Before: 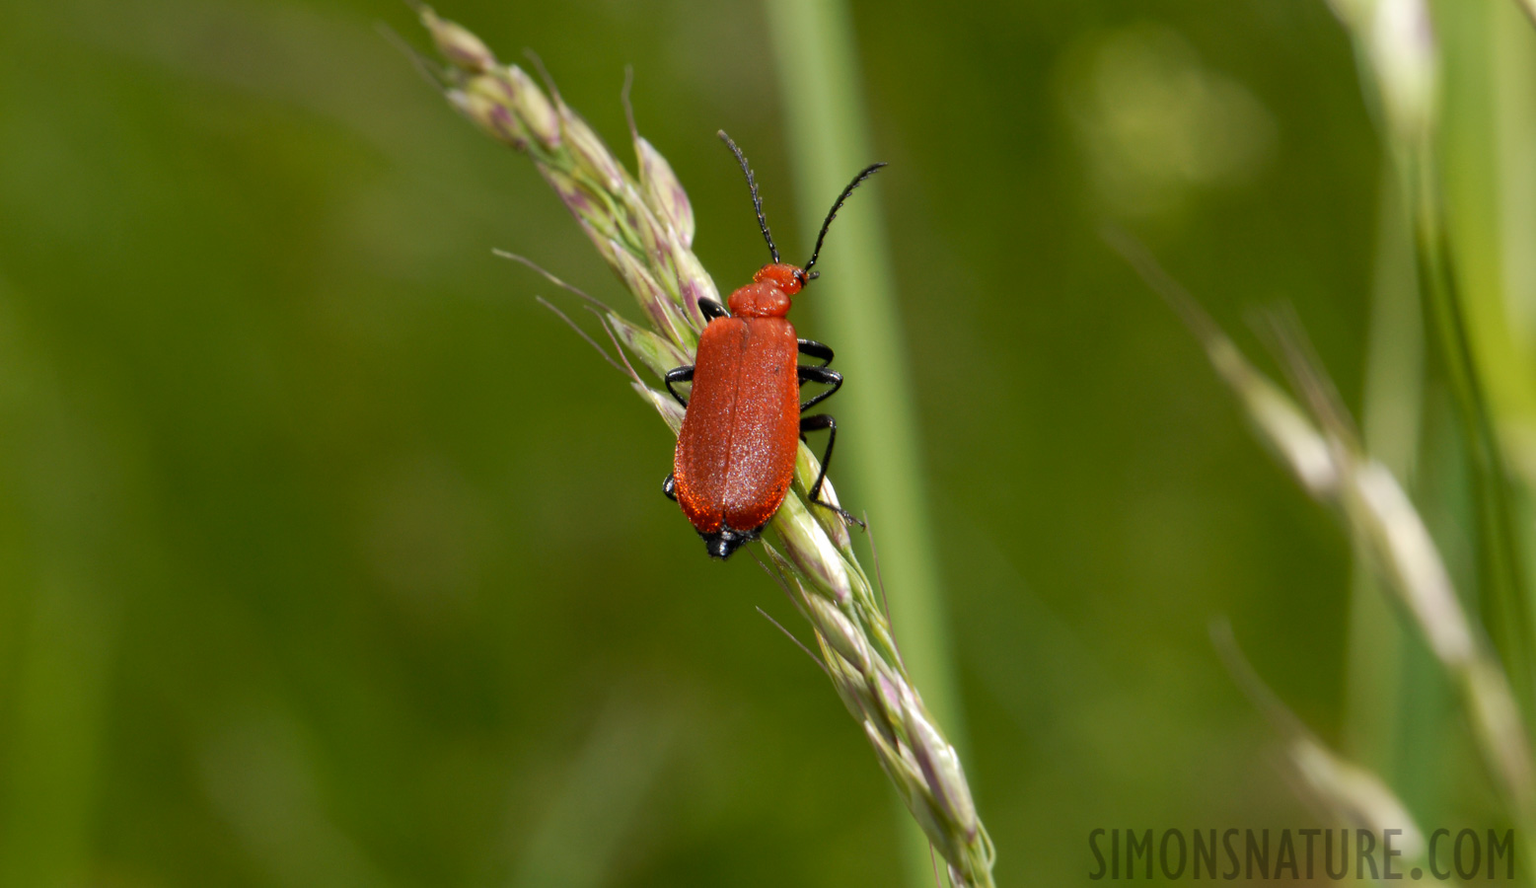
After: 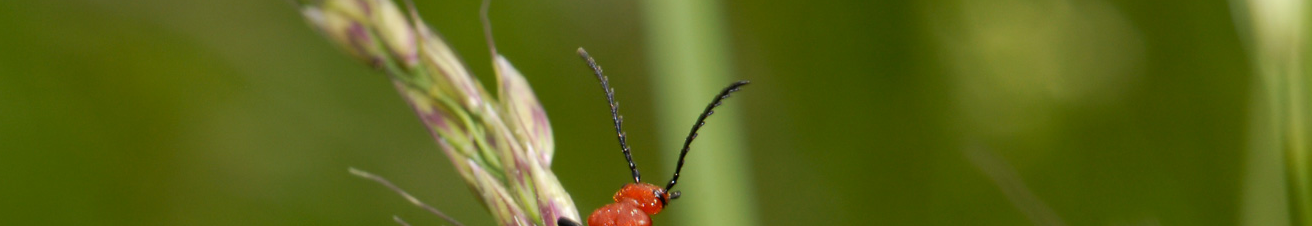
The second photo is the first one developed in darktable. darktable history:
crop and rotate: left 9.639%, top 9.44%, right 6.063%, bottom 65.367%
